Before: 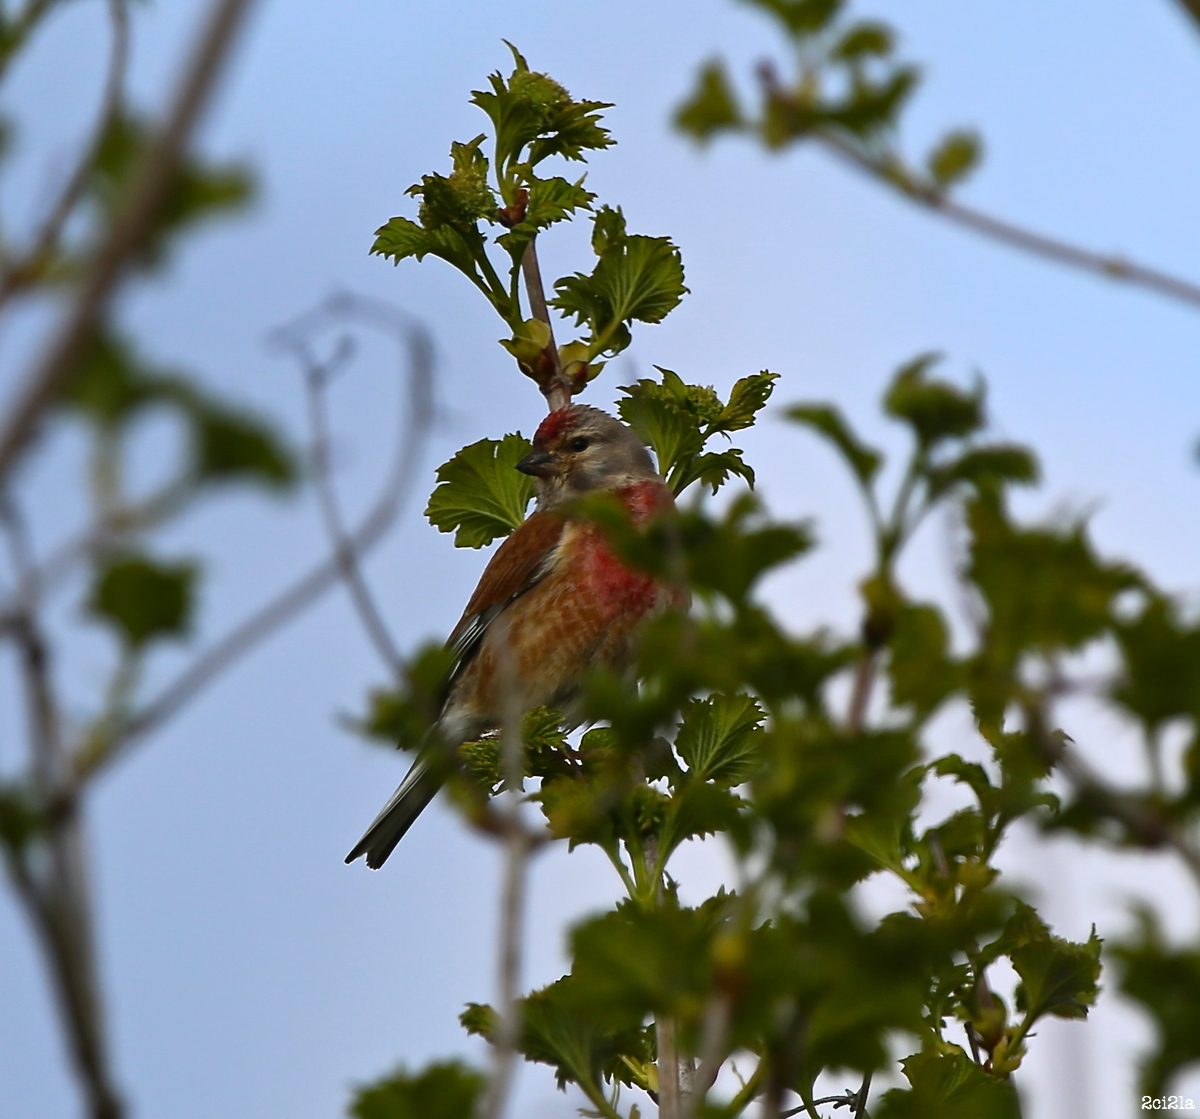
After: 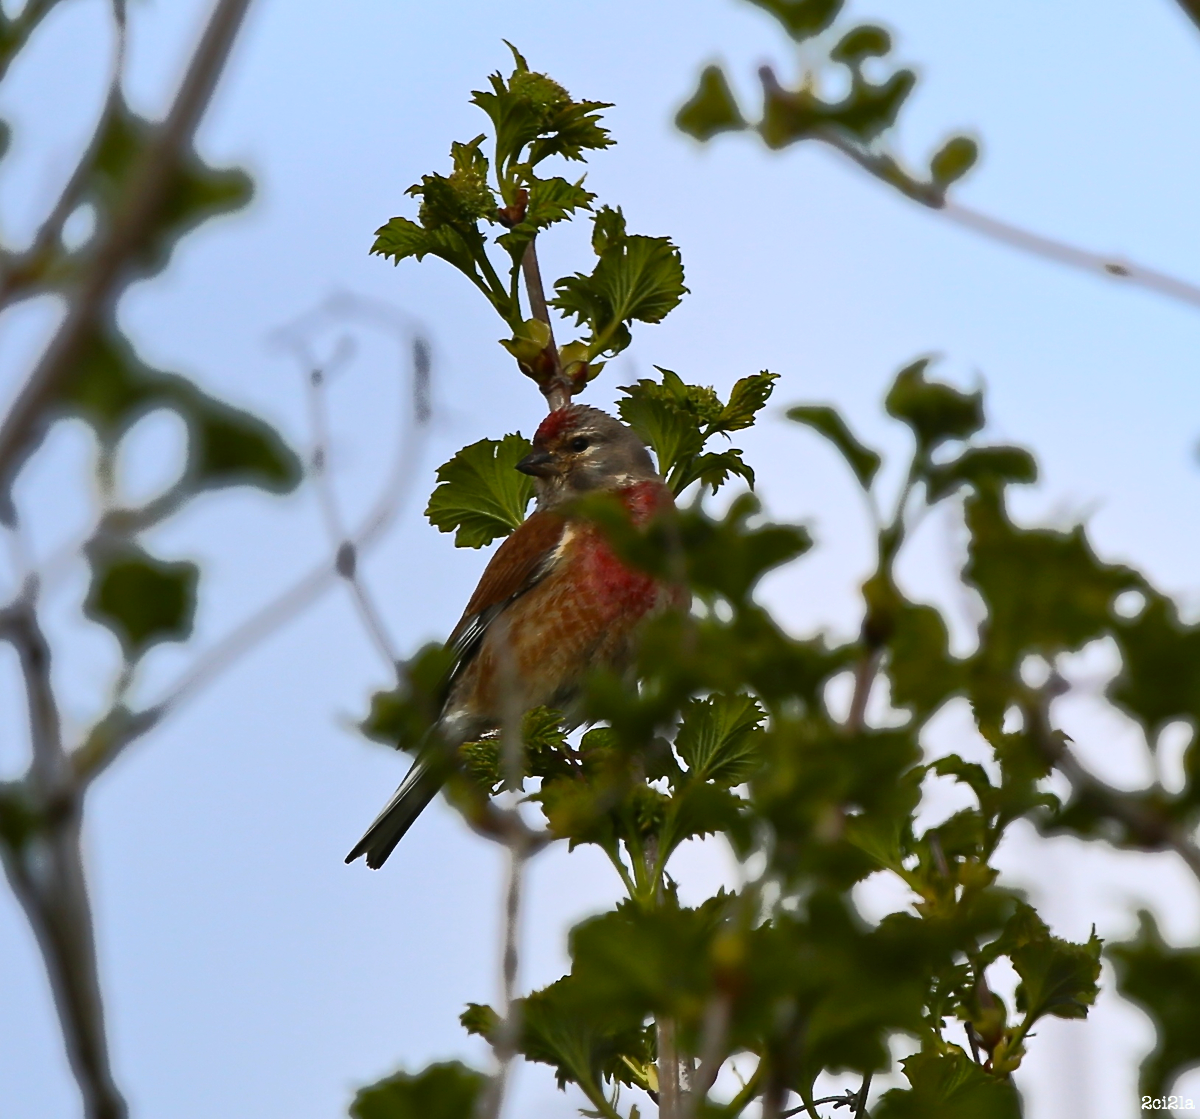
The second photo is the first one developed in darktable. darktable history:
tone curve: curves: ch0 [(0, 0) (0.003, 0.003) (0.011, 0.01) (0.025, 0.023) (0.044, 0.042) (0.069, 0.065) (0.1, 0.094) (0.136, 0.128) (0.177, 0.167) (0.224, 0.211) (0.277, 0.261) (0.335, 0.316) (0.399, 0.376) (0.468, 0.441) (0.543, 0.685) (0.623, 0.741) (0.709, 0.8) (0.801, 0.863) (0.898, 0.929) (1, 1)], color space Lab, independent channels
